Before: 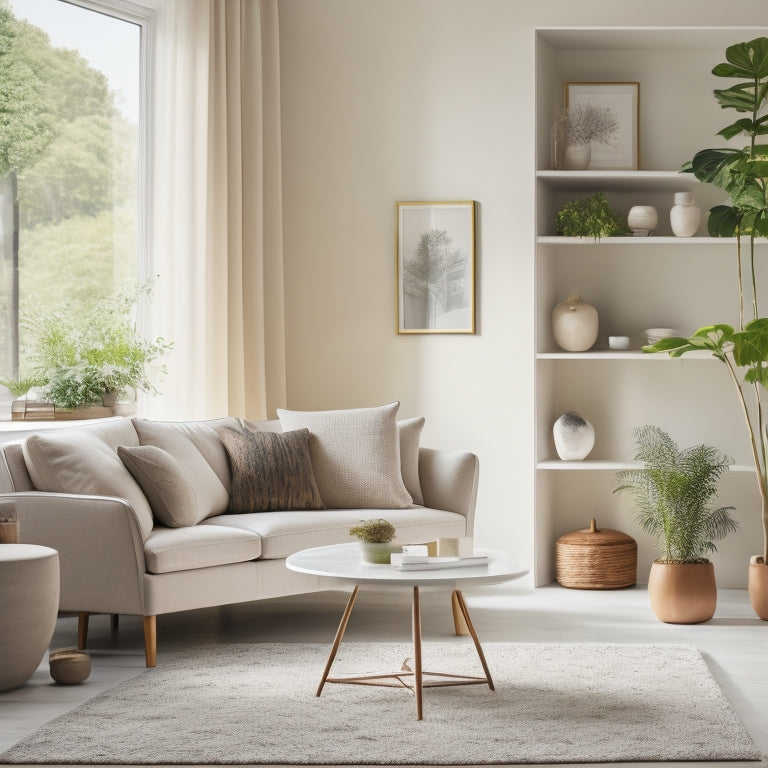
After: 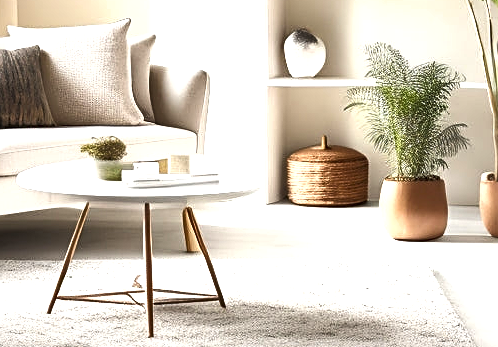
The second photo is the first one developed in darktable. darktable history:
sharpen: on, module defaults
crop and rotate: left 35.151%, top 49.958%, bottom 4.828%
tone equalizer: -8 EV -1.05 EV, -7 EV -0.993 EV, -6 EV -0.85 EV, -5 EV -0.546 EV, -3 EV 0.59 EV, -2 EV 0.838 EV, -1 EV 0.999 EV, +0 EV 1.08 EV
shadows and highlights: shadows 20.73, highlights -37.16, soften with gaussian
contrast brightness saturation: saturation -0.039
